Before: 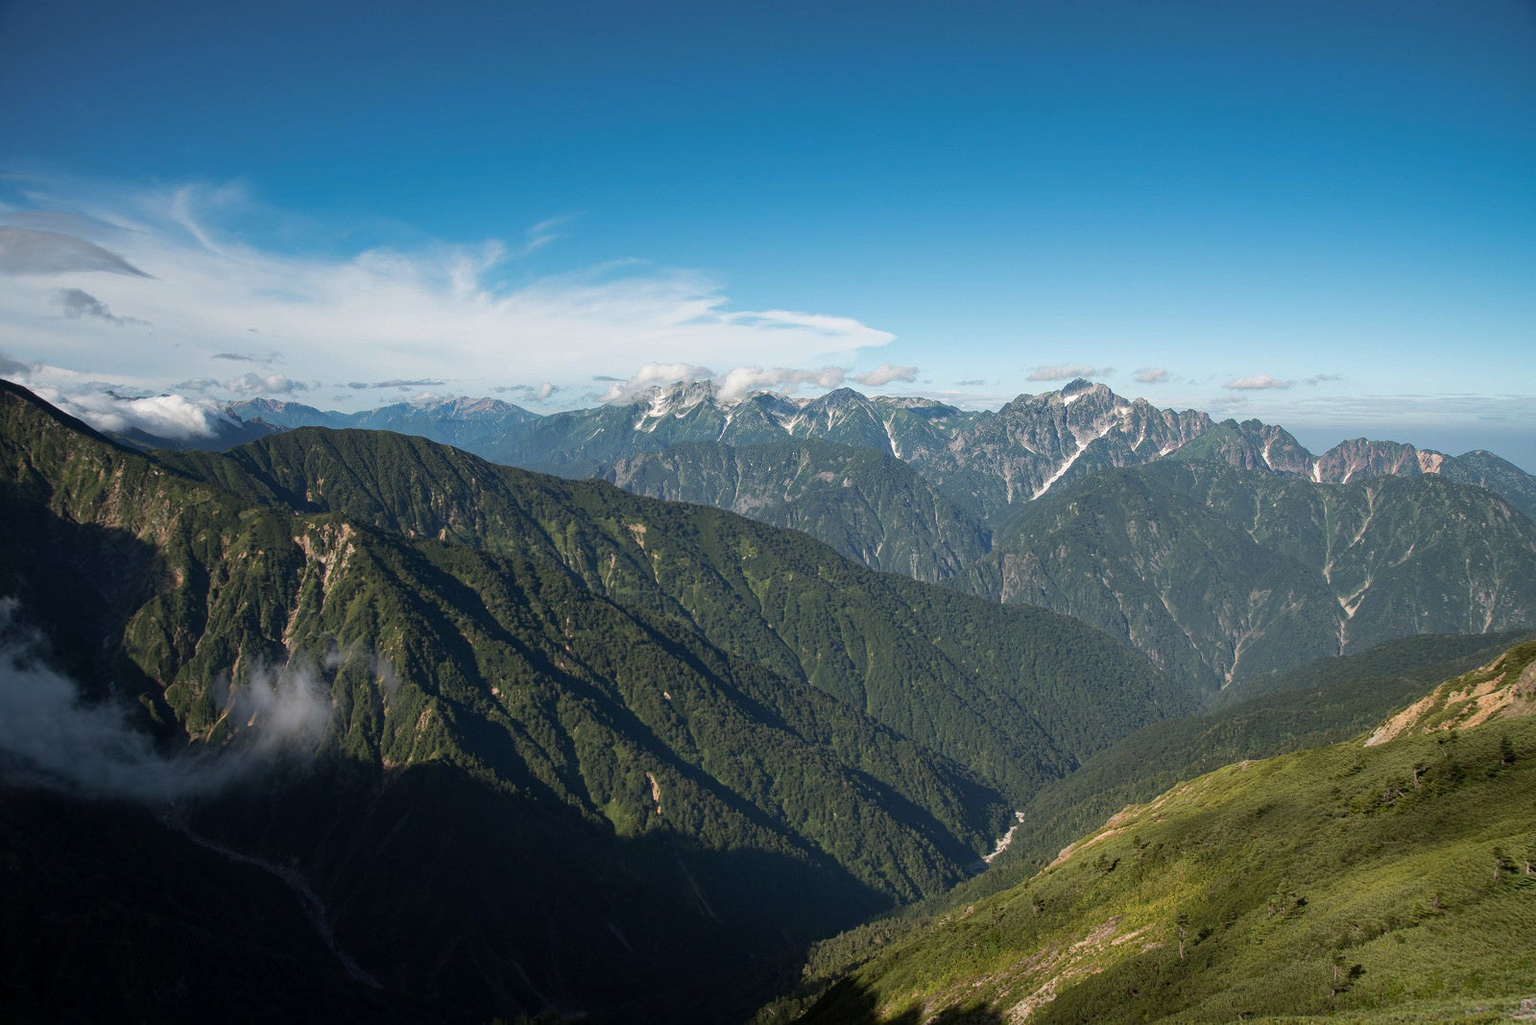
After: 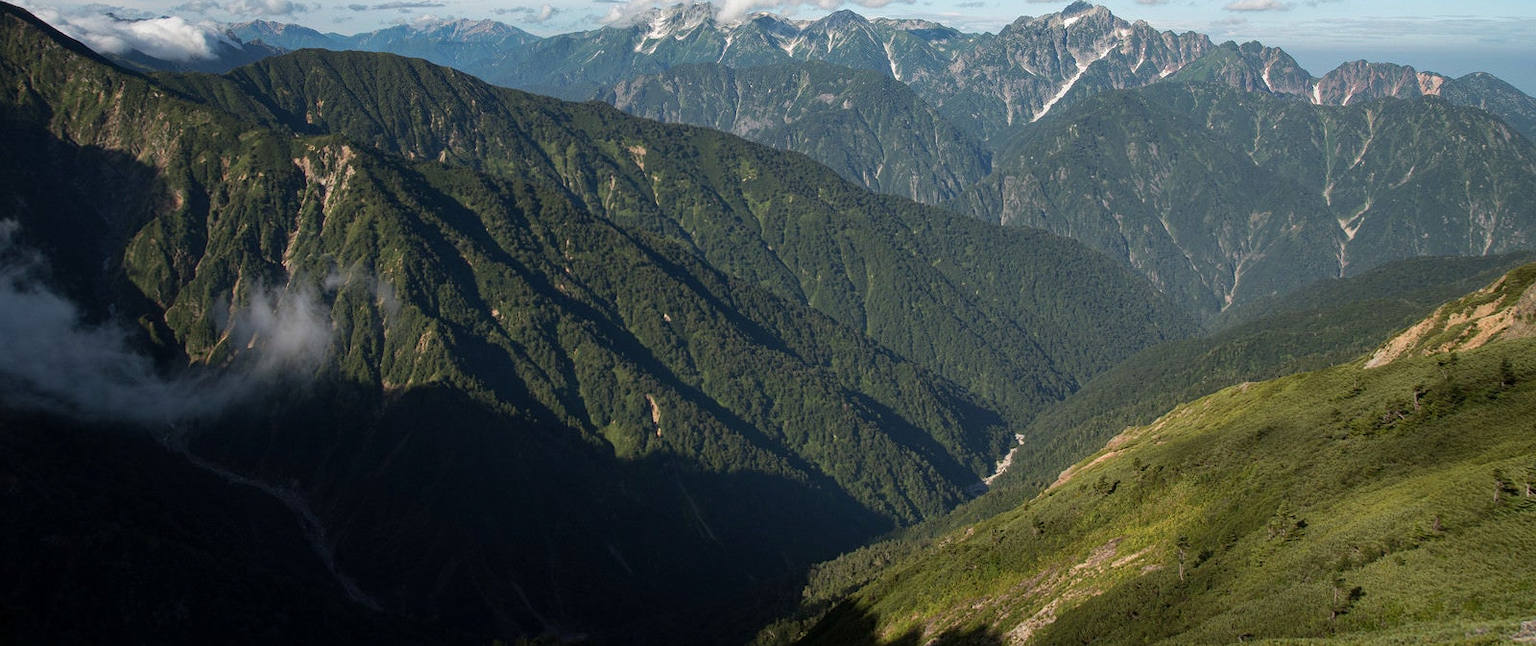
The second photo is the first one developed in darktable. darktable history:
crop and rotate: top 36.942%
